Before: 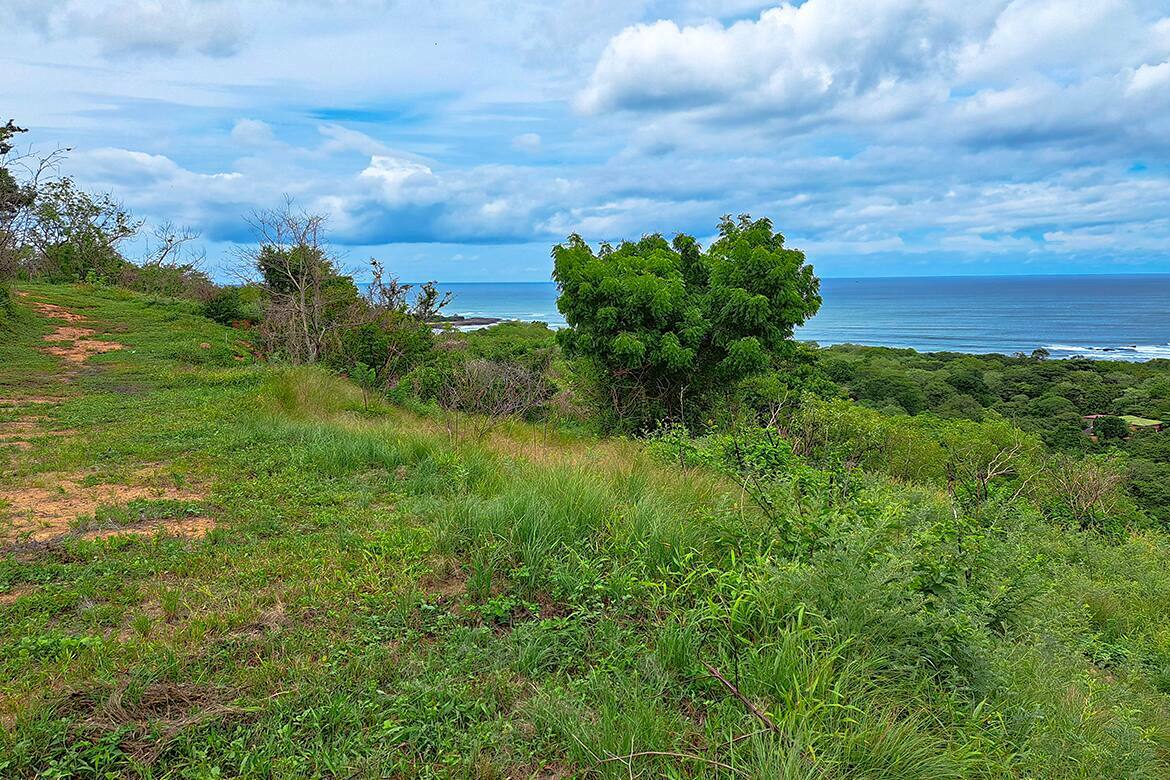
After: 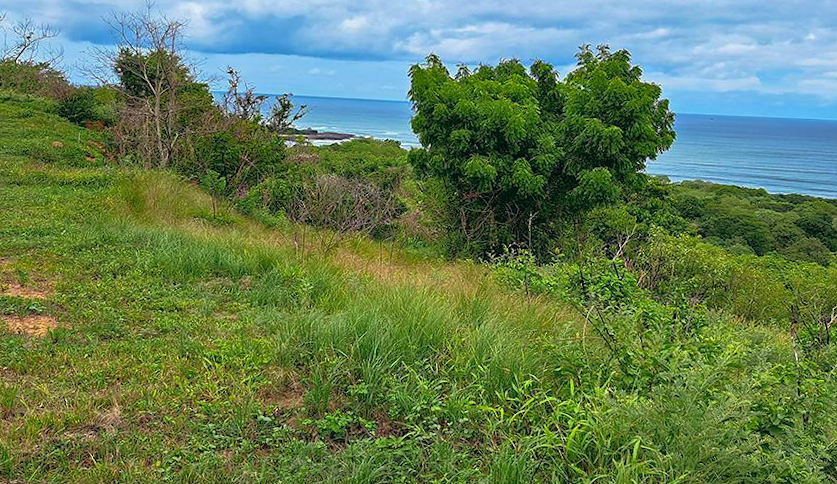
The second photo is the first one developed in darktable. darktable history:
color balance: lift [1, 0.998, 1.001, 1.002], gamma [1, 1.02, 1, 0.98], gain [1, 1.02, 1.003, 0.98]
crop and rotate: angle -3.37°, left 9.79%, top 20.73%, right 12.42%, bottom 11.82%
